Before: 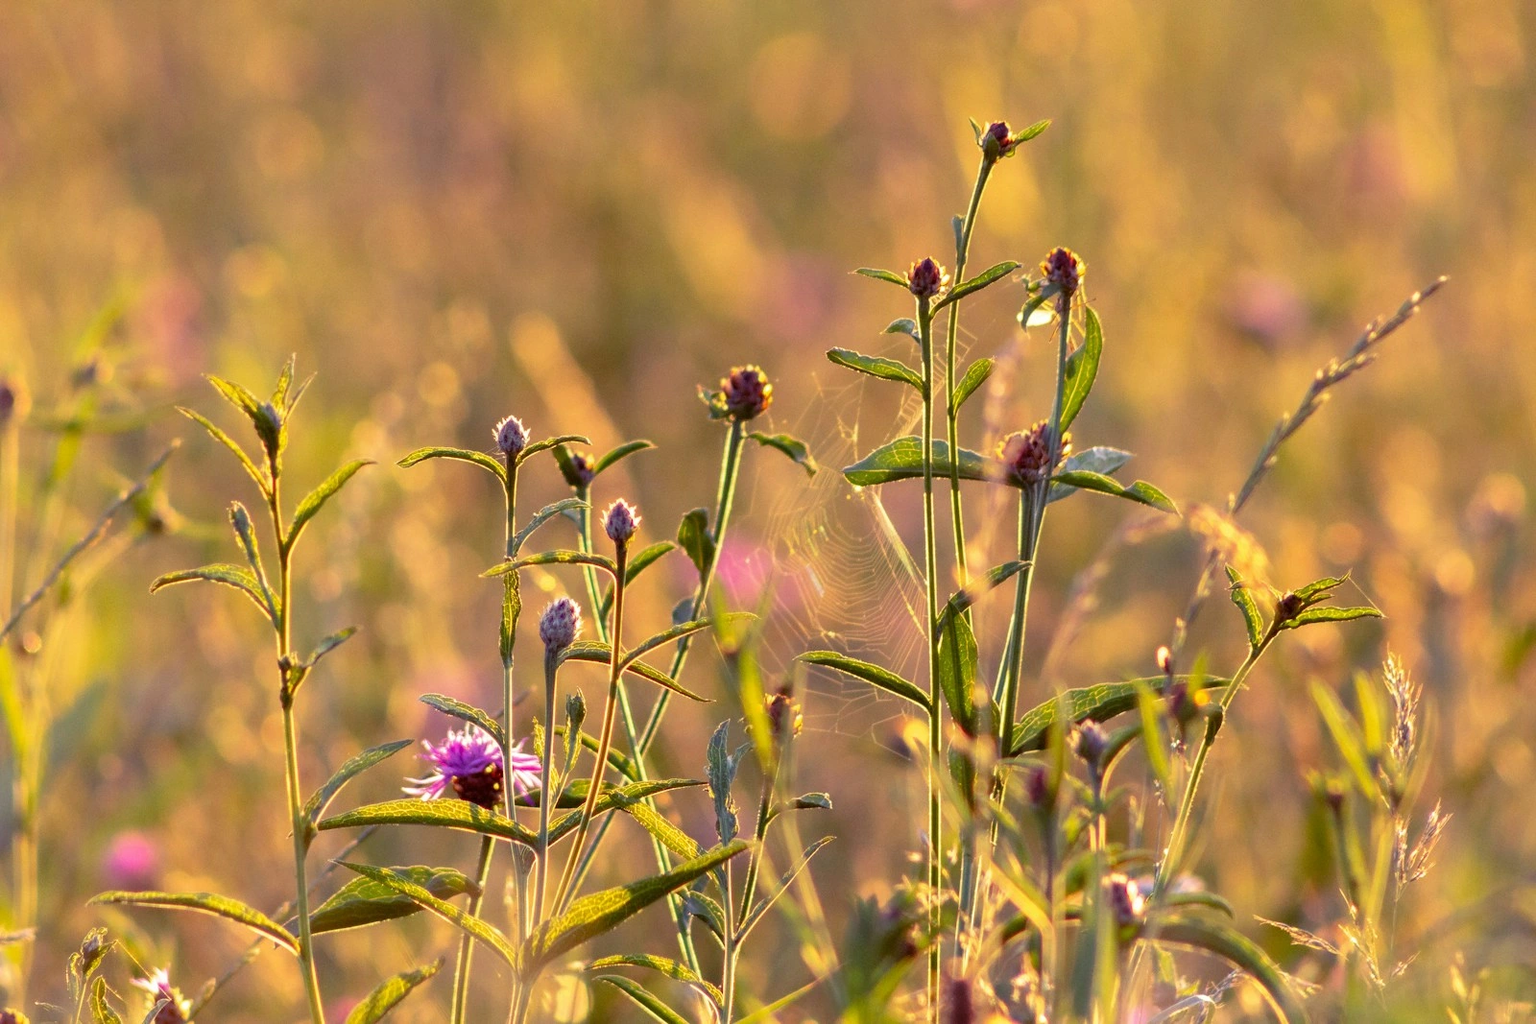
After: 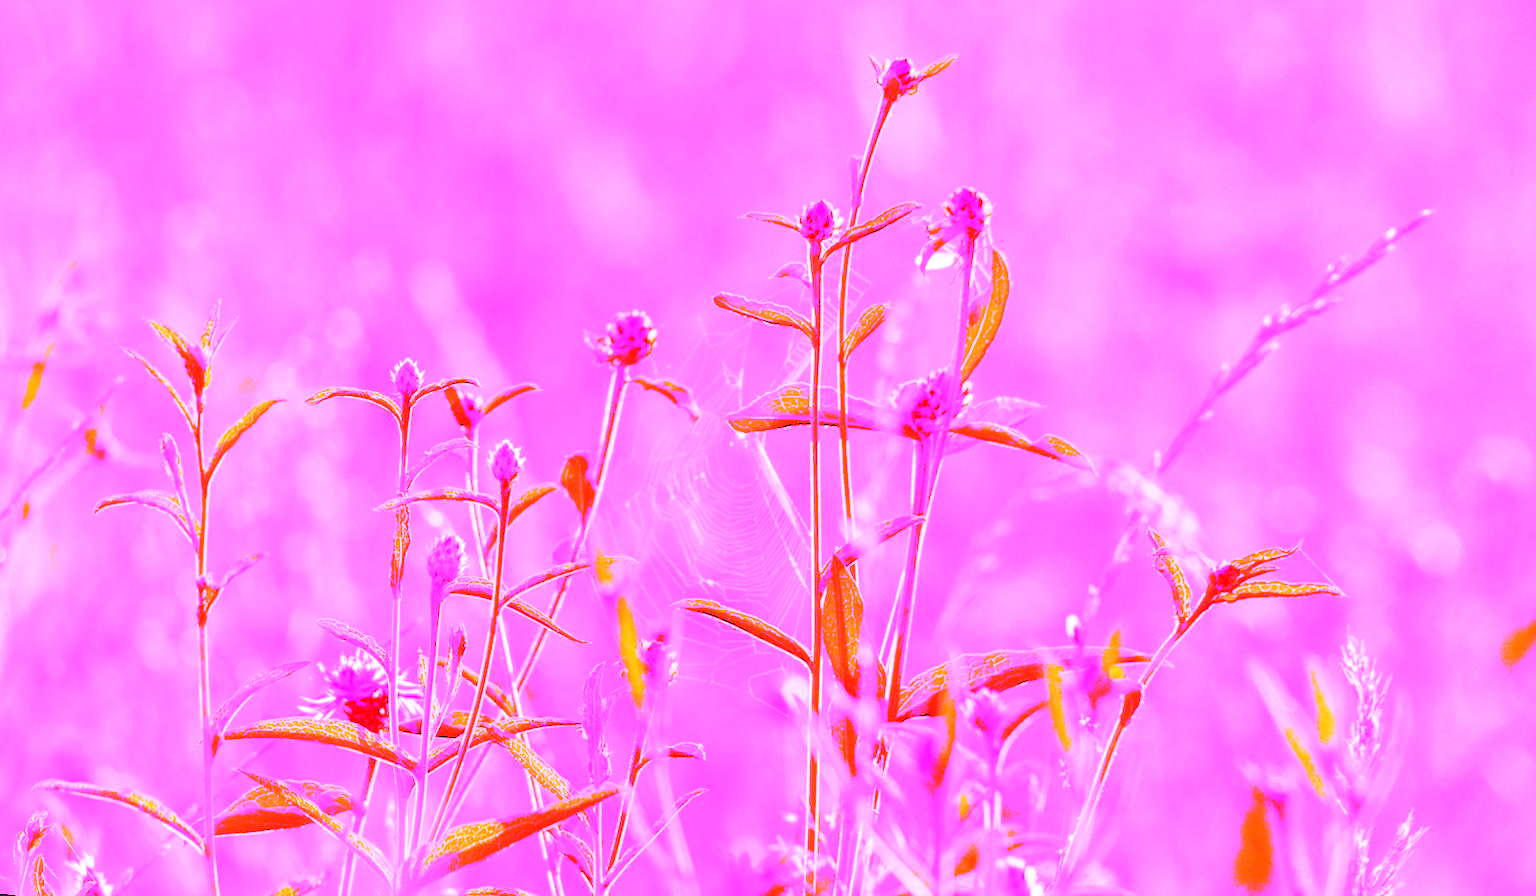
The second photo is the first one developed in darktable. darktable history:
rotate and perspective: rotation 1.69°, lens shift (vertical) -0.023, lens shift (horizontal) -0.291, crop left 0.025, crop right 0.988, crop top 0.092, crop bottom 0.842
exposure: compensate highlight preservation false
white balance: red 8, blue 8
